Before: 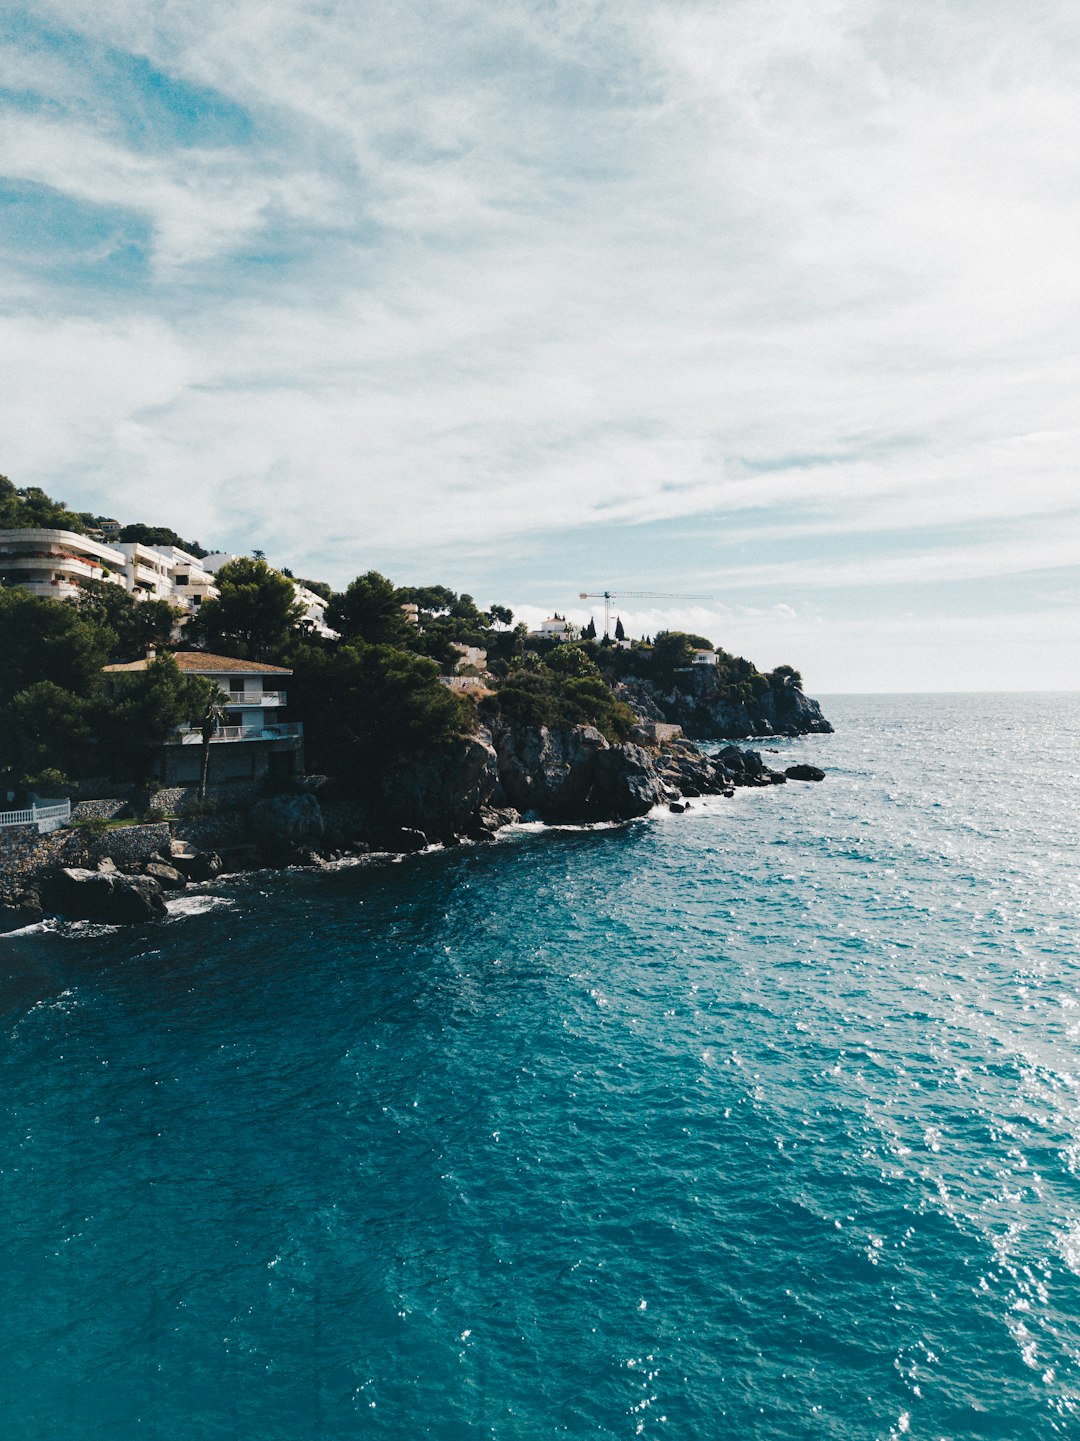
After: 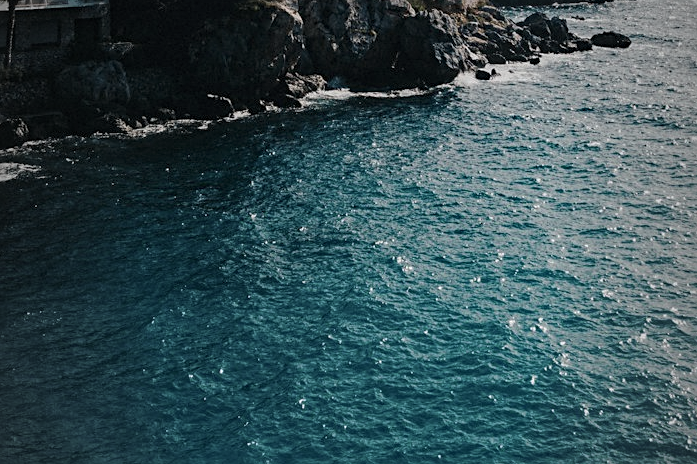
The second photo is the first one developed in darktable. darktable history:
local contrast: on, module defaults
vignetting: fall-off start 96.12%, fall-off radius 100.43%, width/height ratio 0.61
crop: left 18.02%, top 50.875%, right 17.377%, bottom 16.862%
exposure: exposure -0.486 EV, compensate exposure bias true, compensate highlight preservation false
haze removal: adaptive false
sharpen: radius 2.2, amount 0.381, threshold 0.245
color zones: curves: ch1 [(0, 0.153) (0.143, 0.15) (0.286, 0.151) (0.429, 0.152) (0.571, 0.152) (0.714, 0.151) (0.857, 0.151) (1, 0.153)], mix -64.61%
